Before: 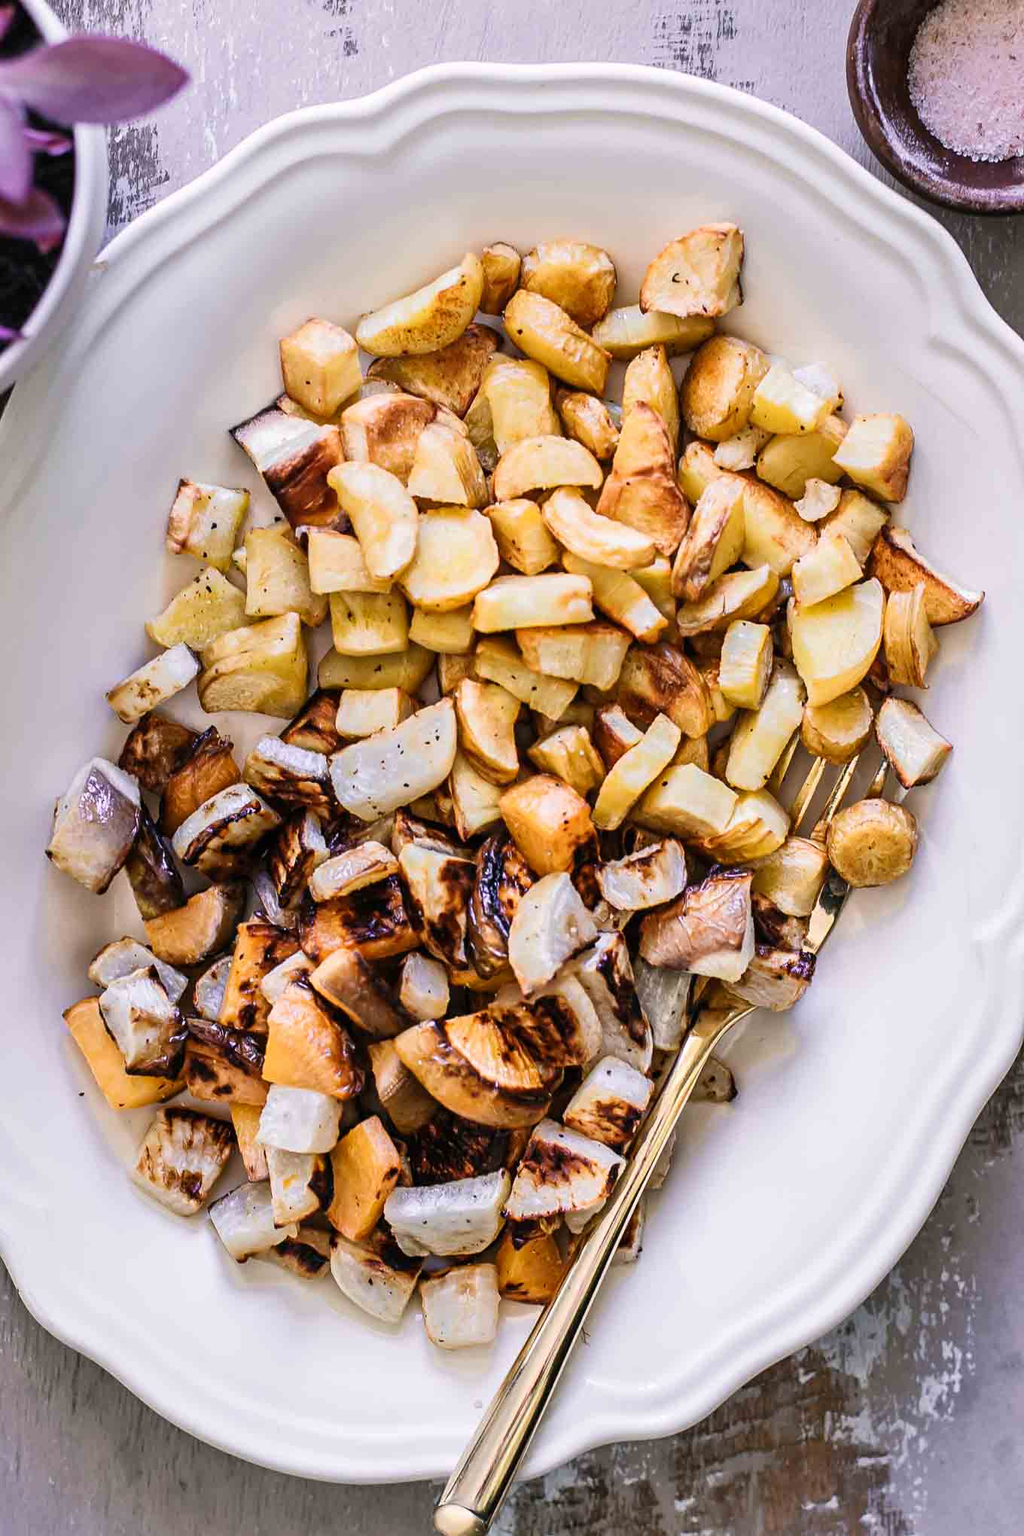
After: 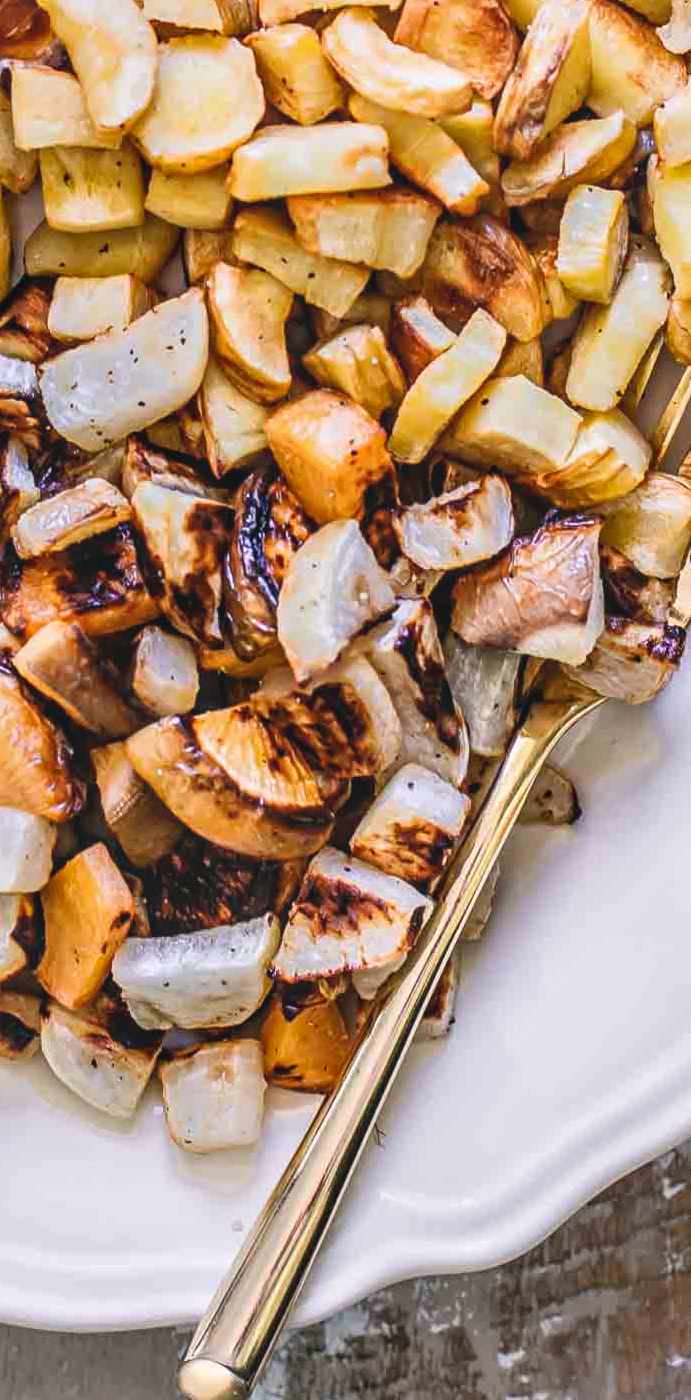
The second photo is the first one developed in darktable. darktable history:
contrast equalizer: octaves 7, y [[0.6 ×6], [0.55 ×6], [0 ×6], [0 ×6], [0 ×6]], mix 0.346
color correction: highlights b* -0.037
crop and rotate: left 29.312%, top 31.331%, right 19.849%
local contrast: highlights 46%, shadows 4%, detail 98%
